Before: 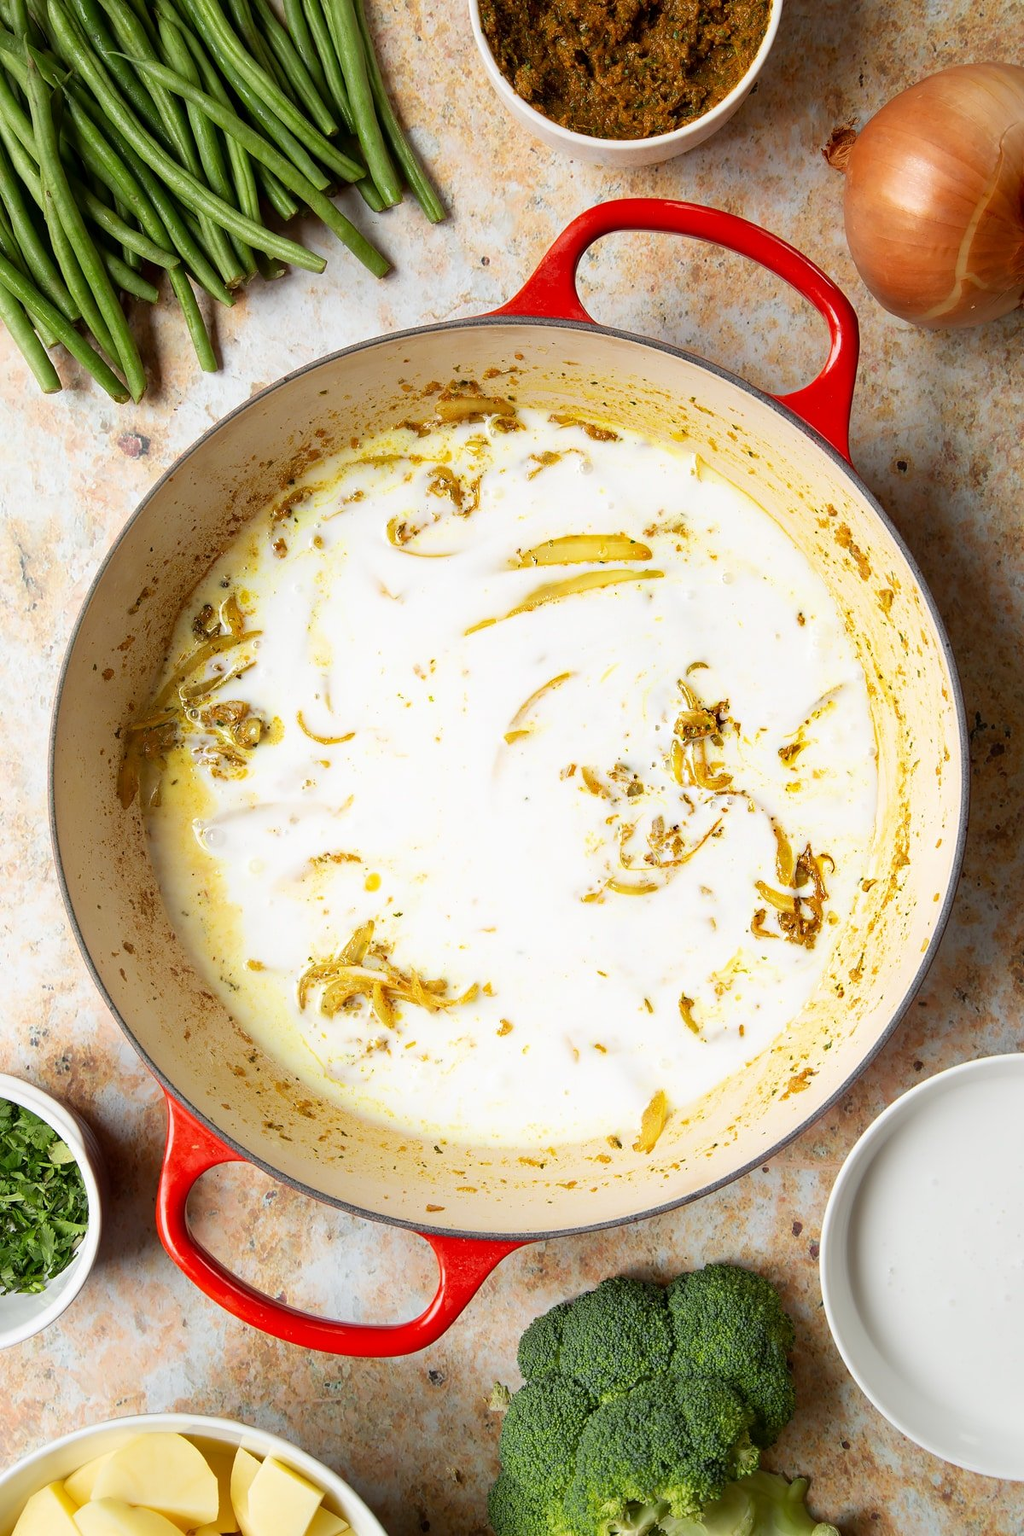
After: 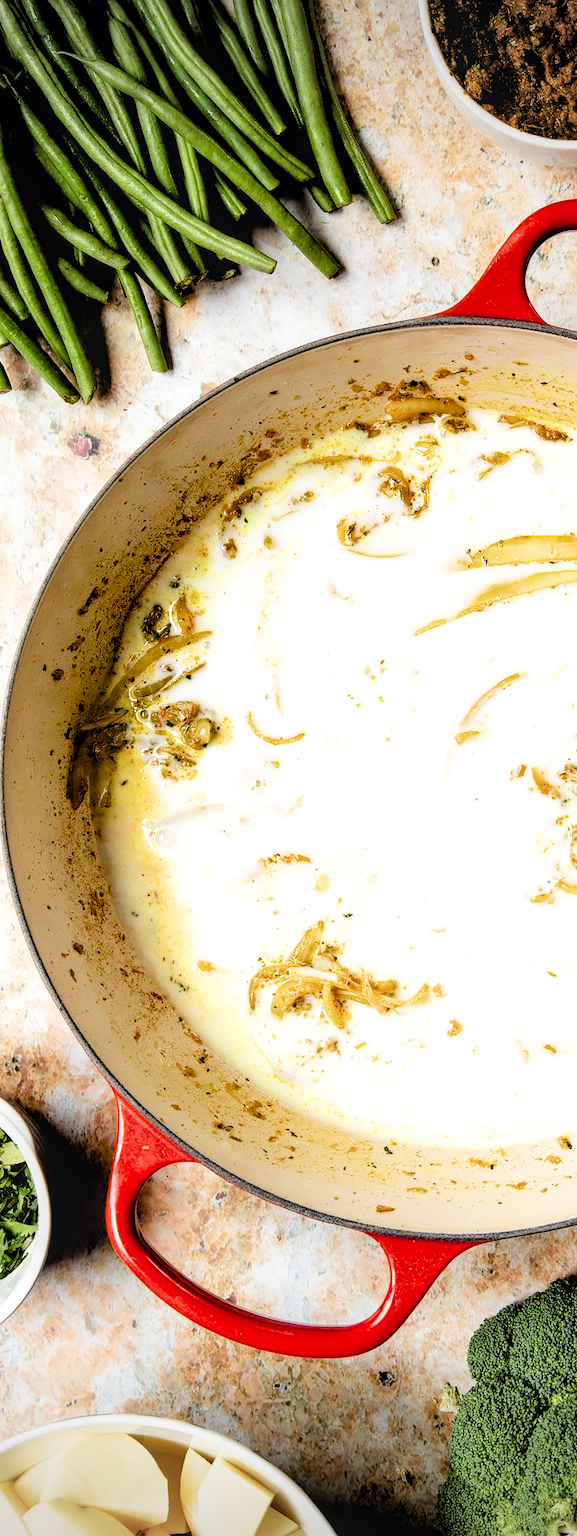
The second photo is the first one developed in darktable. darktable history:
exposure: exposure 0.202 EV, compensate highlight preservation false
local contrast: on, module defaults
color balance rgb: perceptual saturation grading › global saturation 19.588%, perceptual saturation grading › highlights -25.71%, perceptual saturation grading › shadows 49.708%
filmic rgb: middle gray luminance 13.5%, black relative exposure -2.11 EV, white relative exposure 3.1 EV, target black luminance 0%, hardness 1.8, latitude 59.27%, contrast 1.714, highlights saturation mix 4.88%, shadows ↔ highlights balance -36.67%
crop: left 4.997%, right 38.661%
vignetting: fall-off radius 45.16%
